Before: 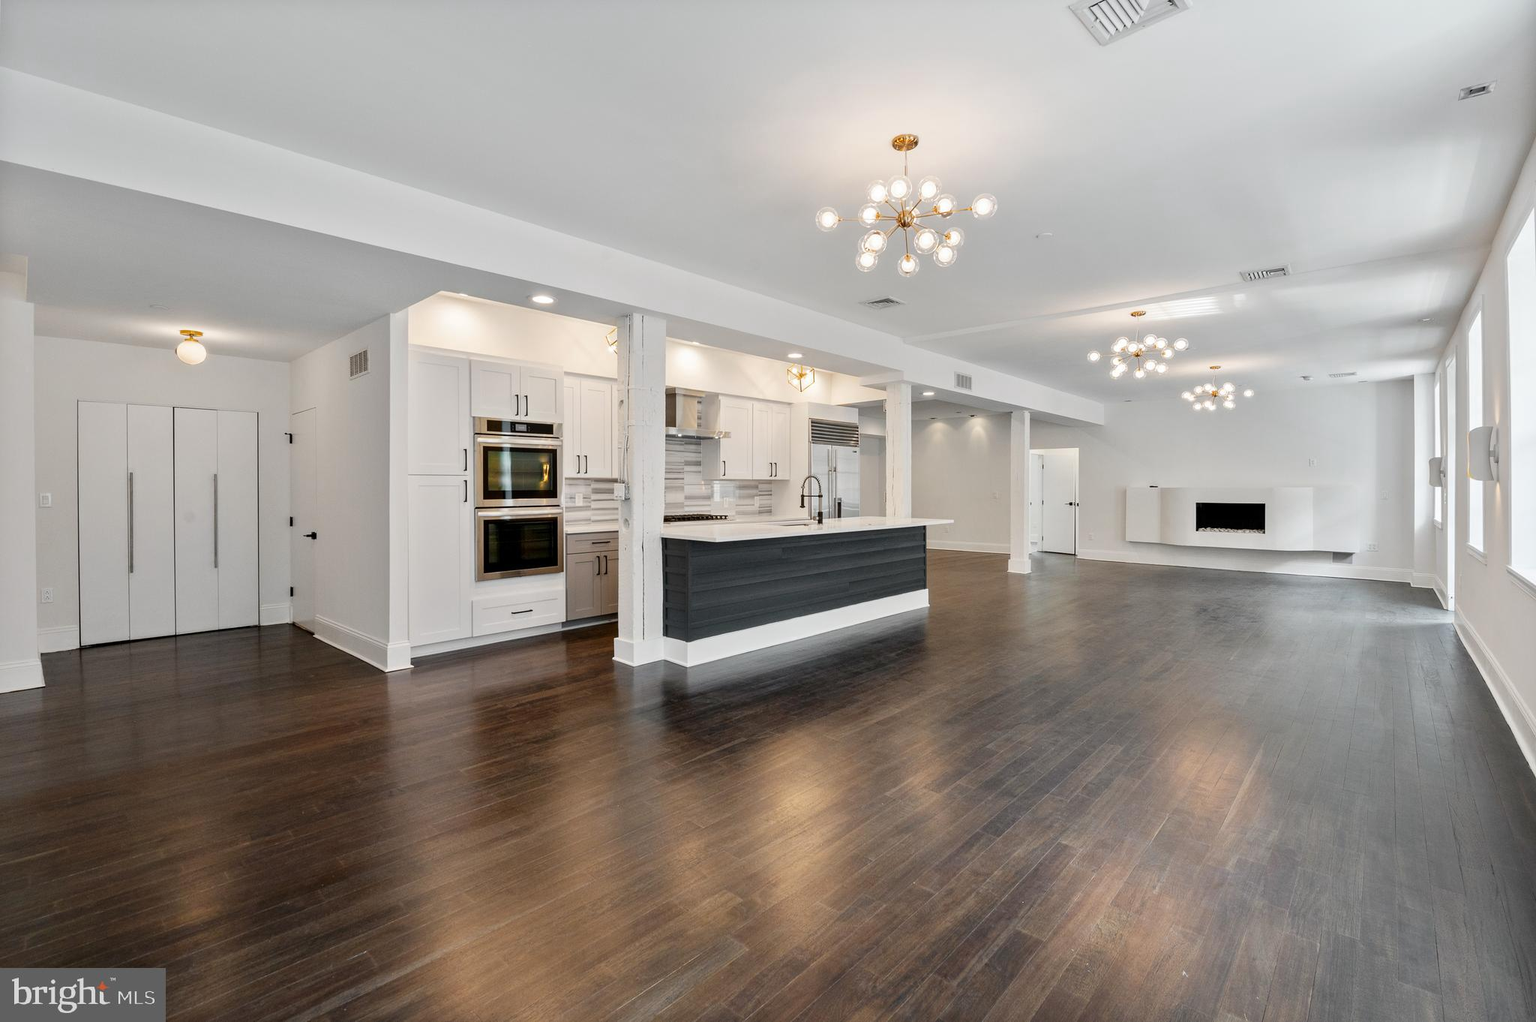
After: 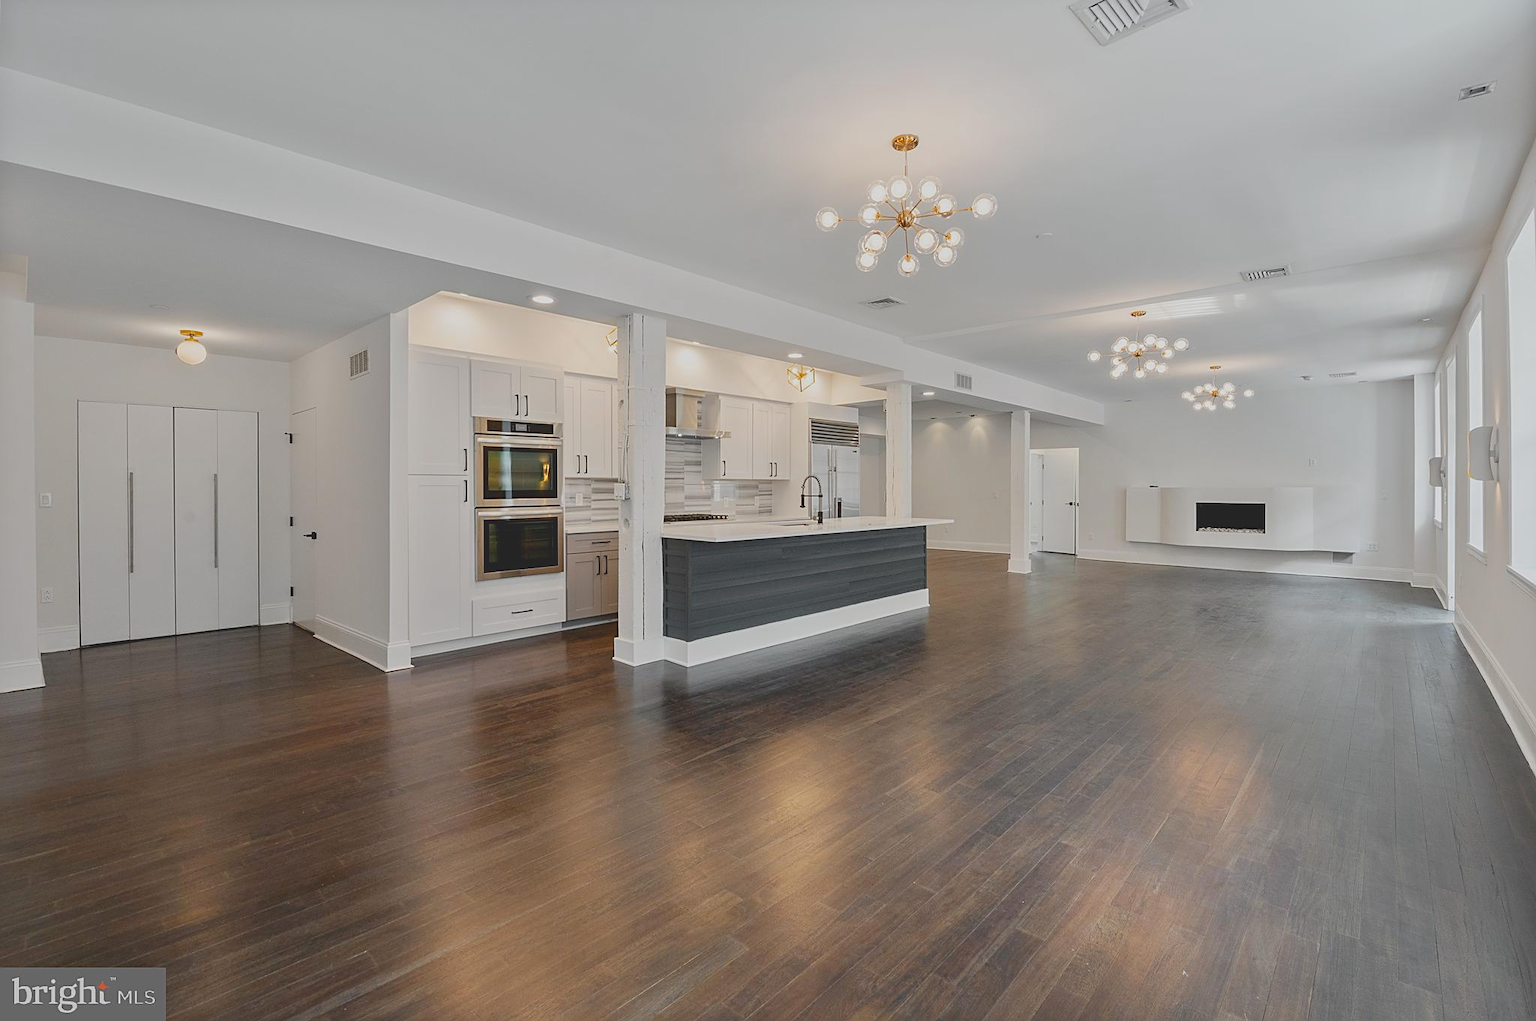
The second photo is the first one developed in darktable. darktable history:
contrast brightness saturation: contrast -0.281
sharpen: on, module defaults
